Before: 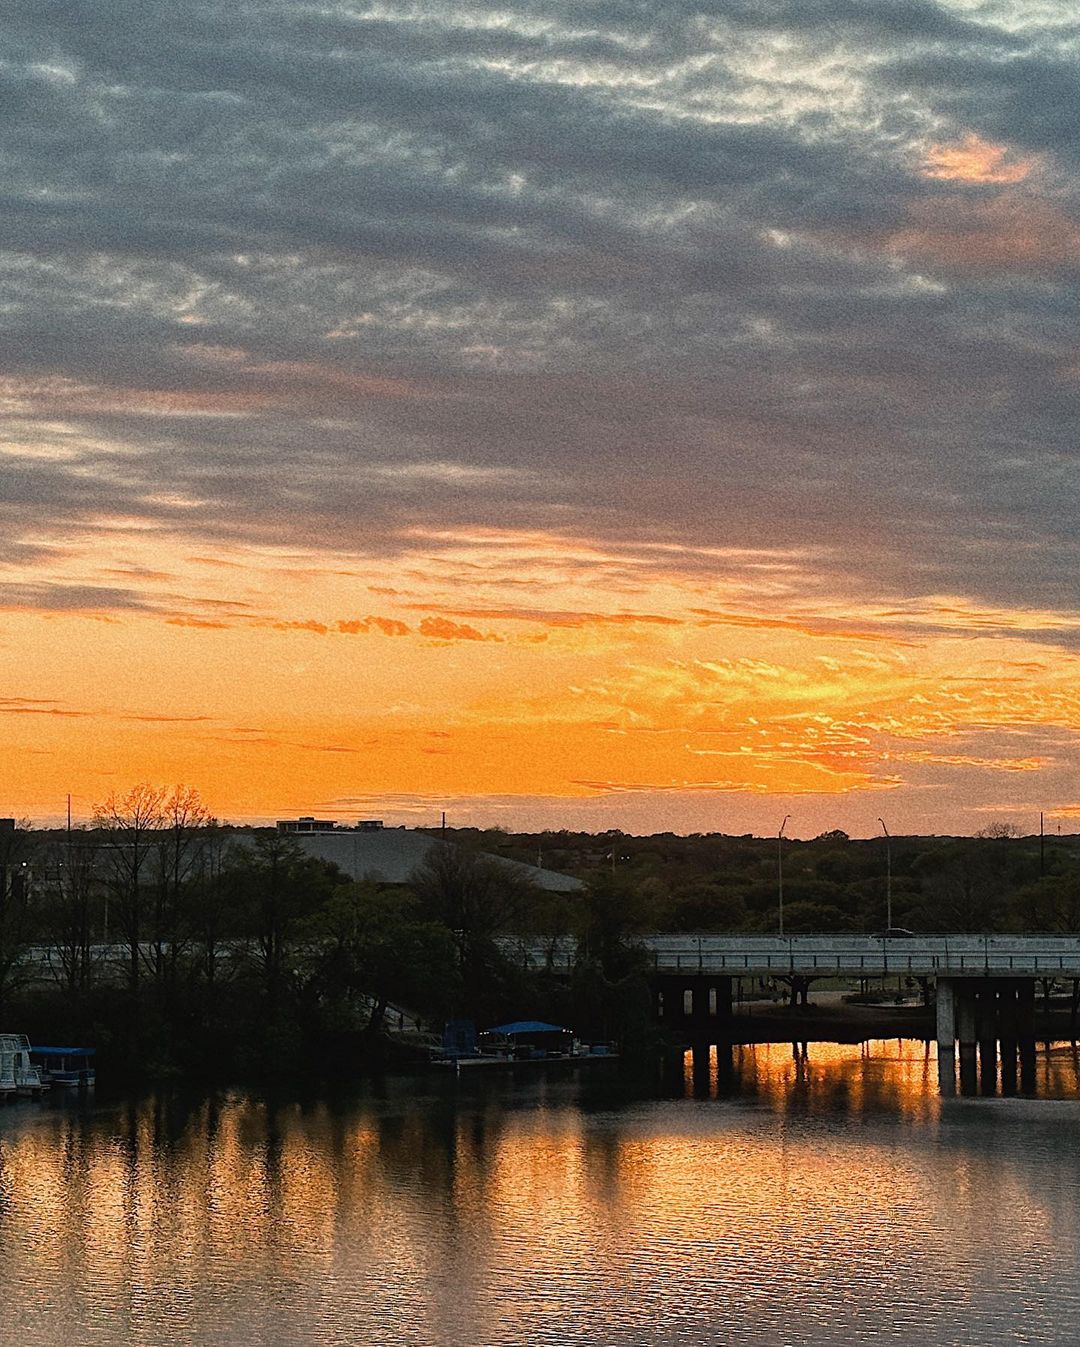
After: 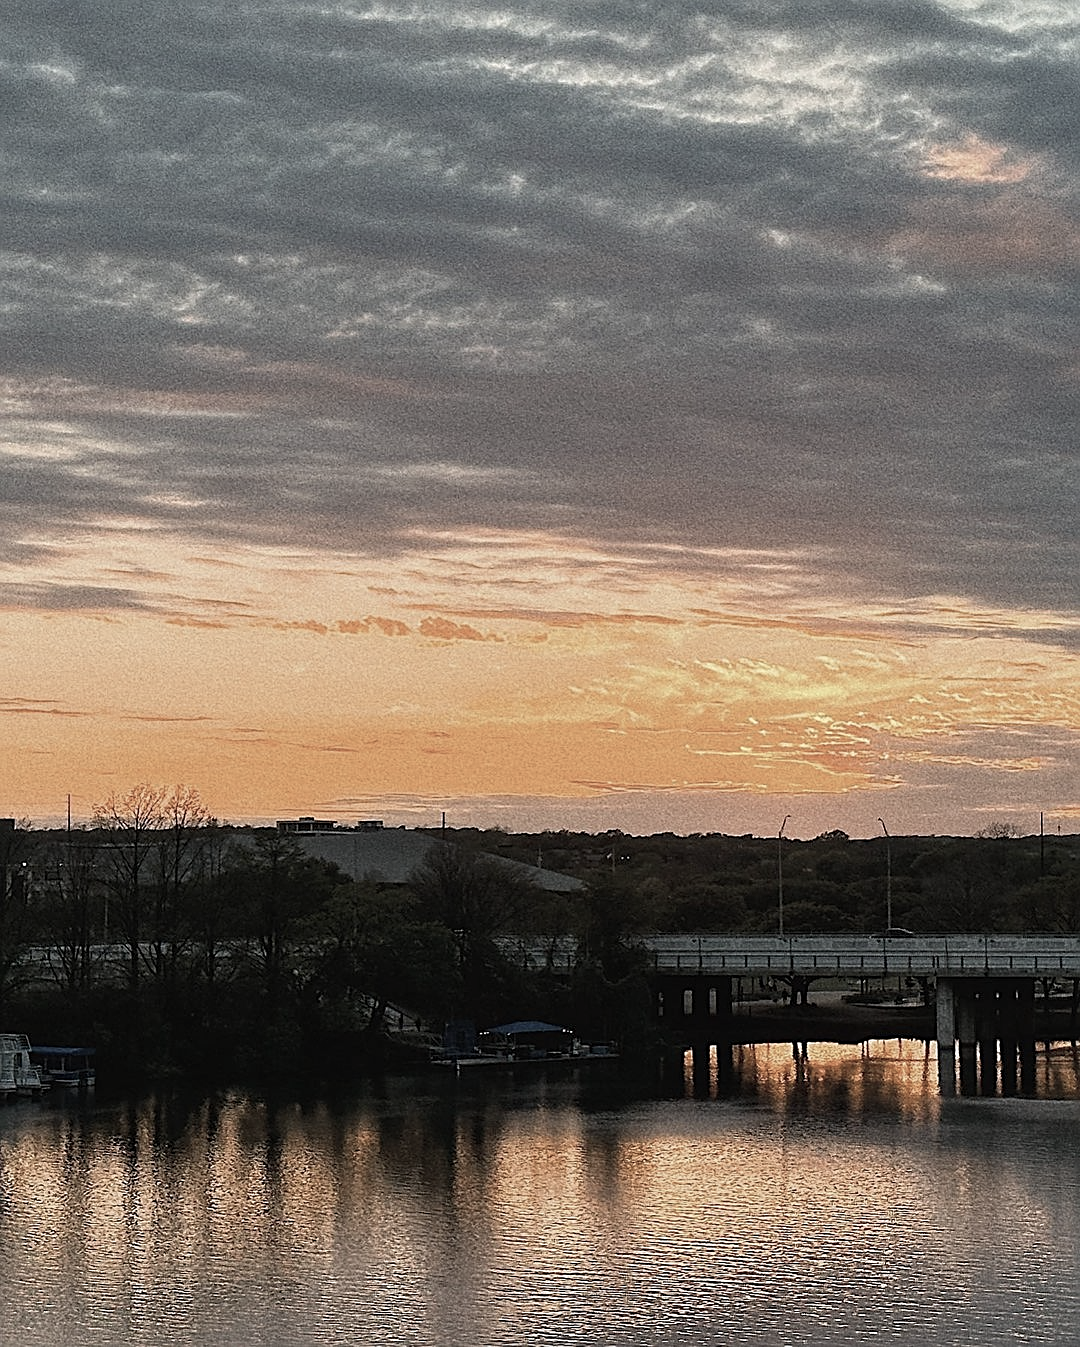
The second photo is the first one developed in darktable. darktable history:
sharpen: on, module defaults
exposure: exposure -0.072 EV, compensate highlight preservation false
color correction: saturation 0.5
